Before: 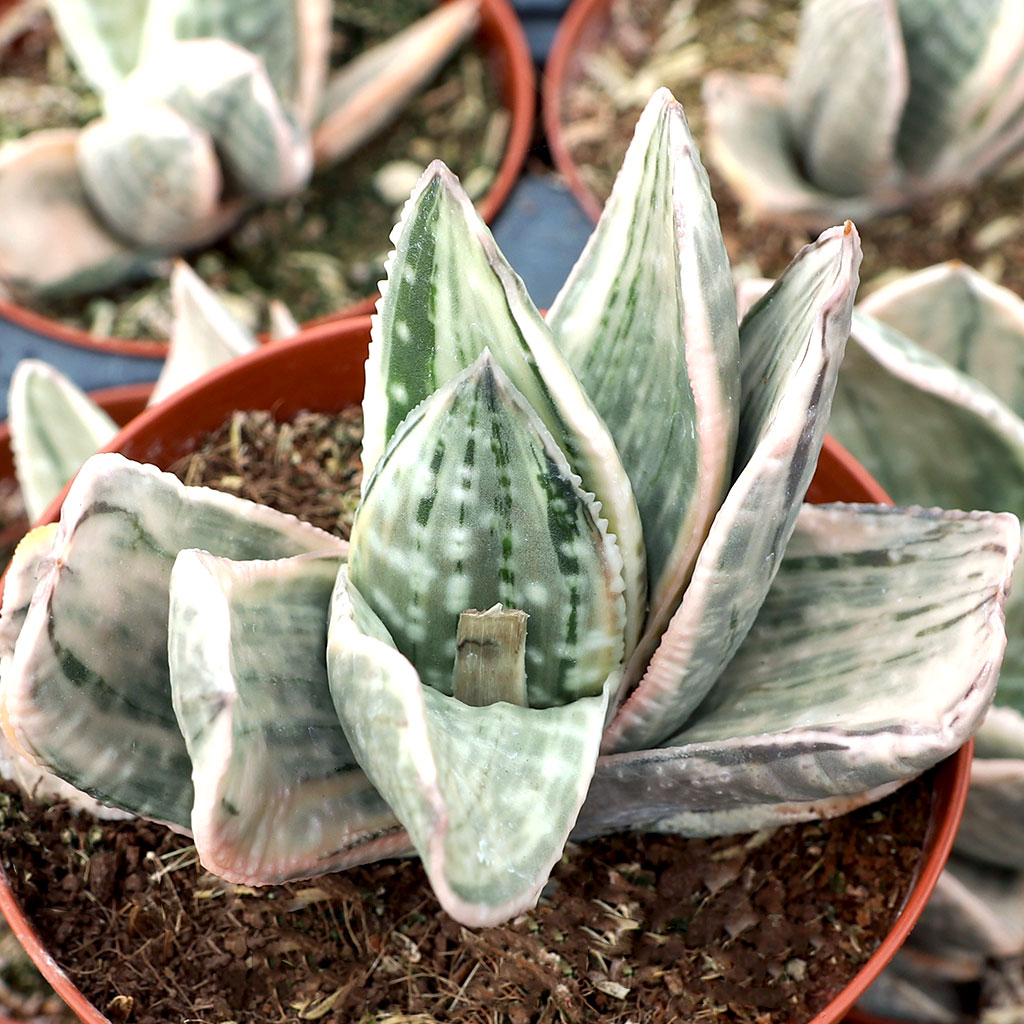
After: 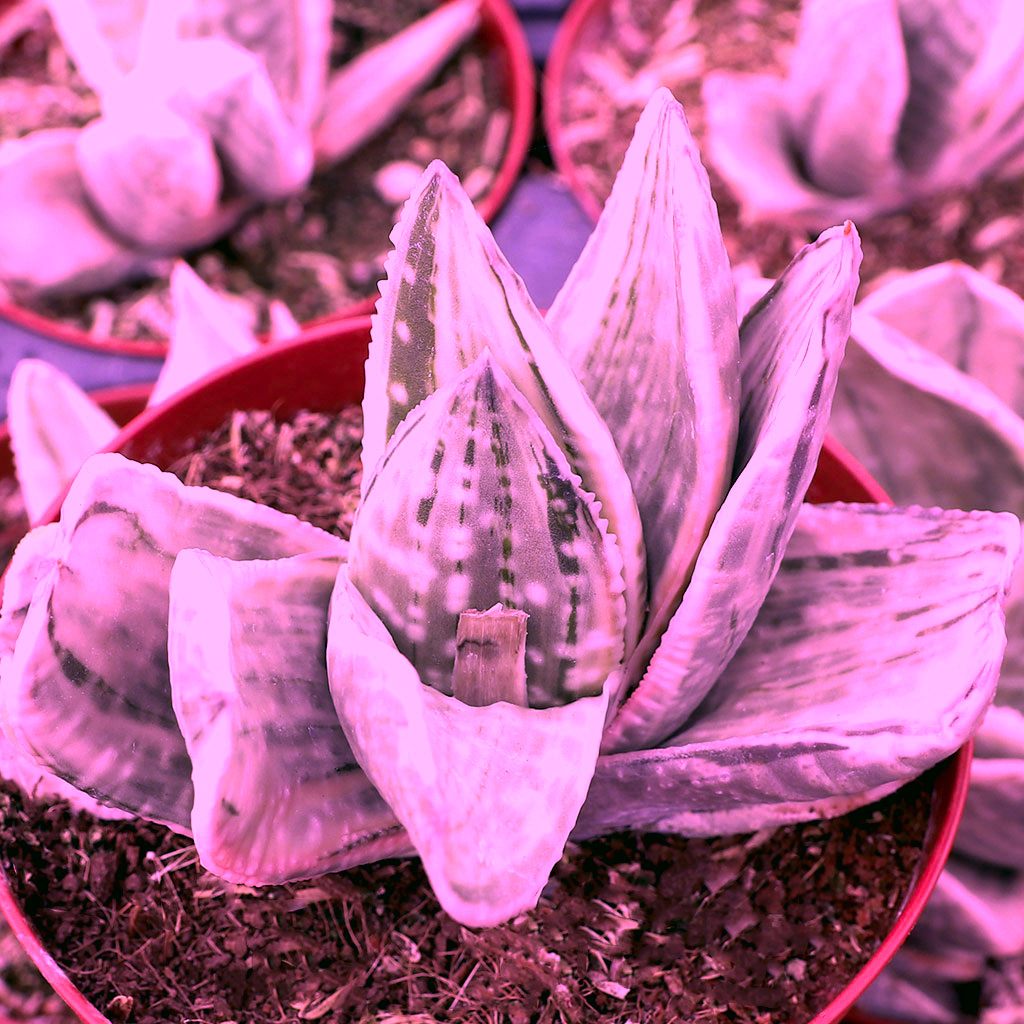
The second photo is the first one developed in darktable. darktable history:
color calibration: illuminant custom, x 0.261, y 0.521, temperature 7054.11 K
color correction: highlights a* -0.482, highlights b* 9.48, shadows a* -9.48, shadows b* 0.803
